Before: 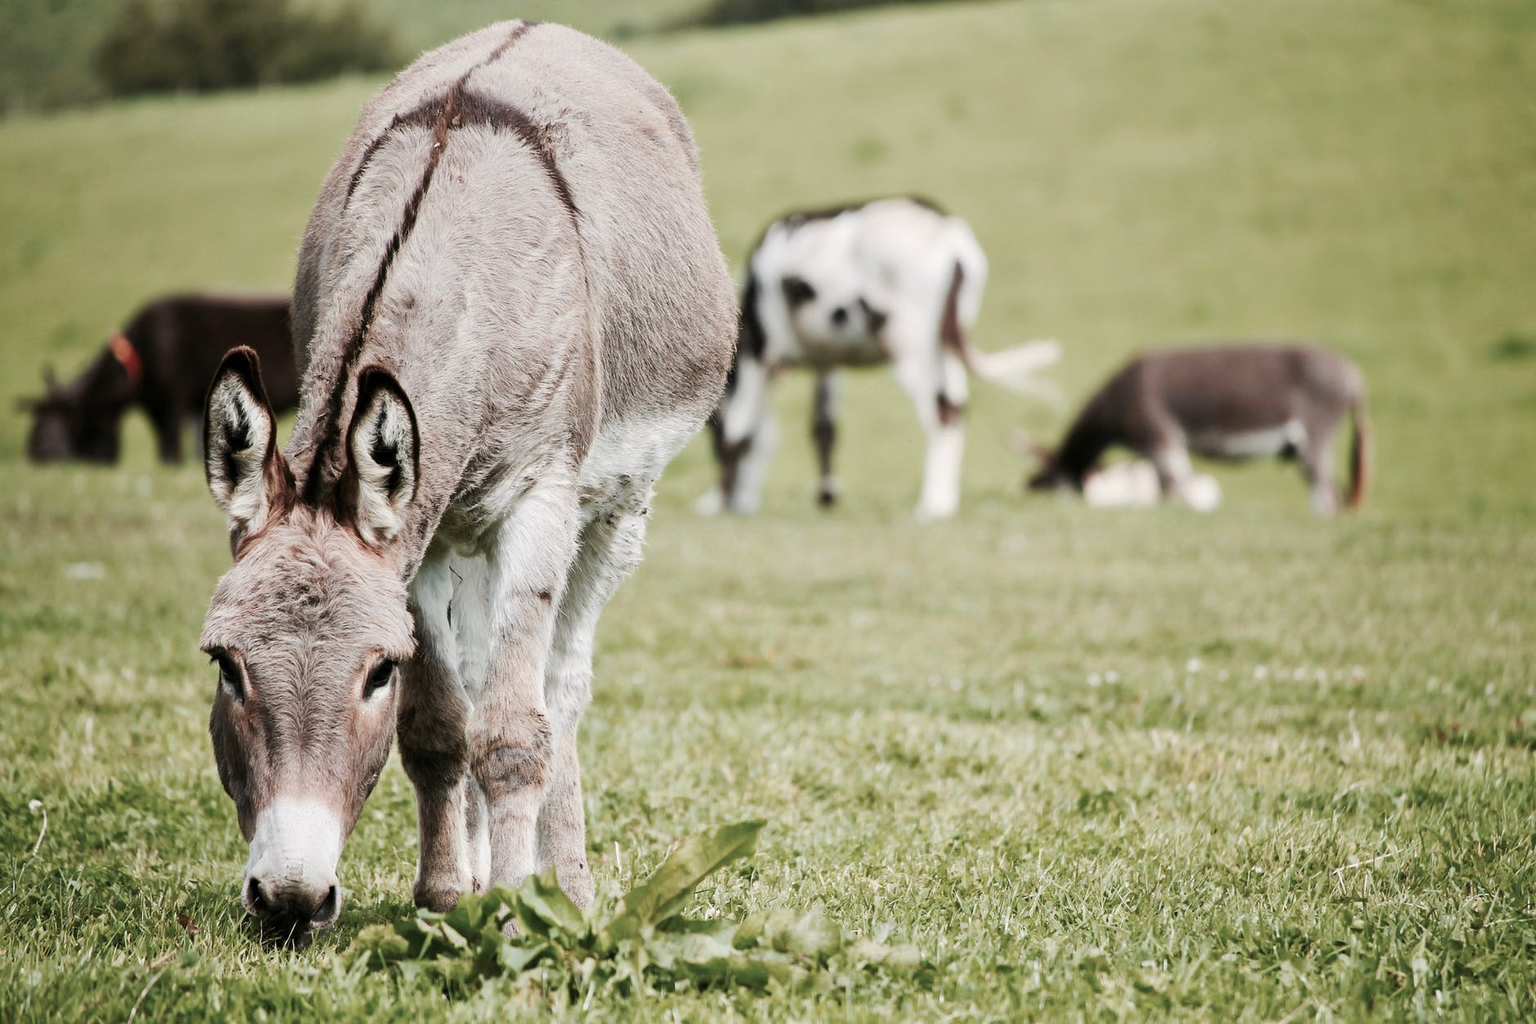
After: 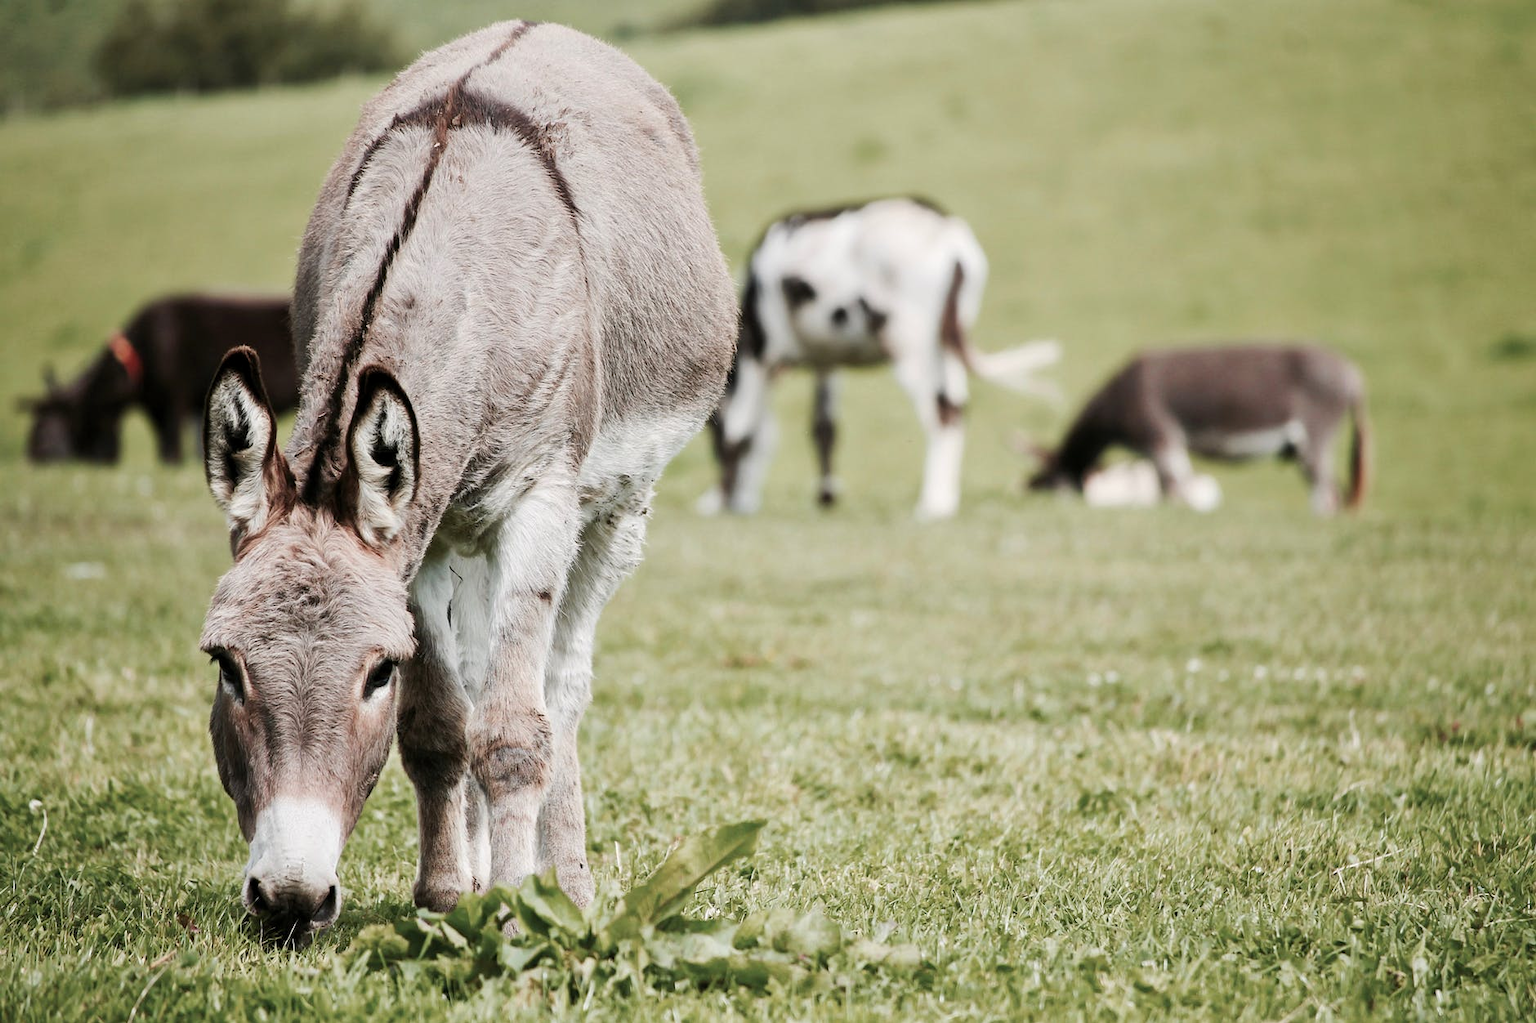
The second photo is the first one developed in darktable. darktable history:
levels: mode automatic, black 0.052%, levels [0.246, 0.256, 0.506]
